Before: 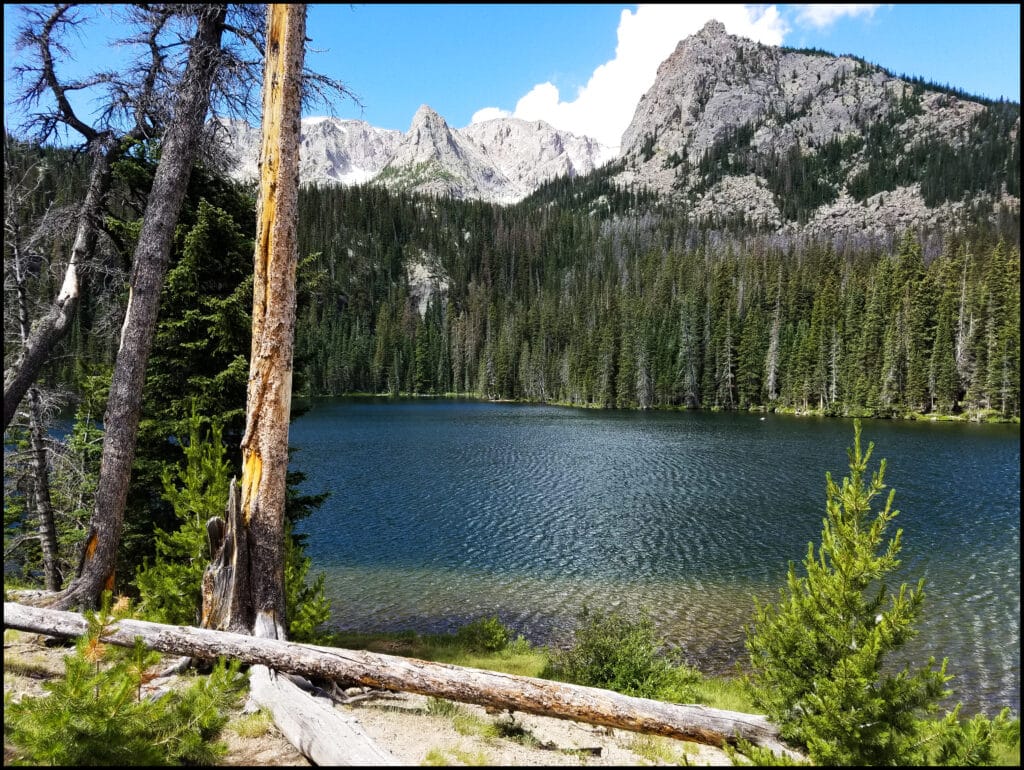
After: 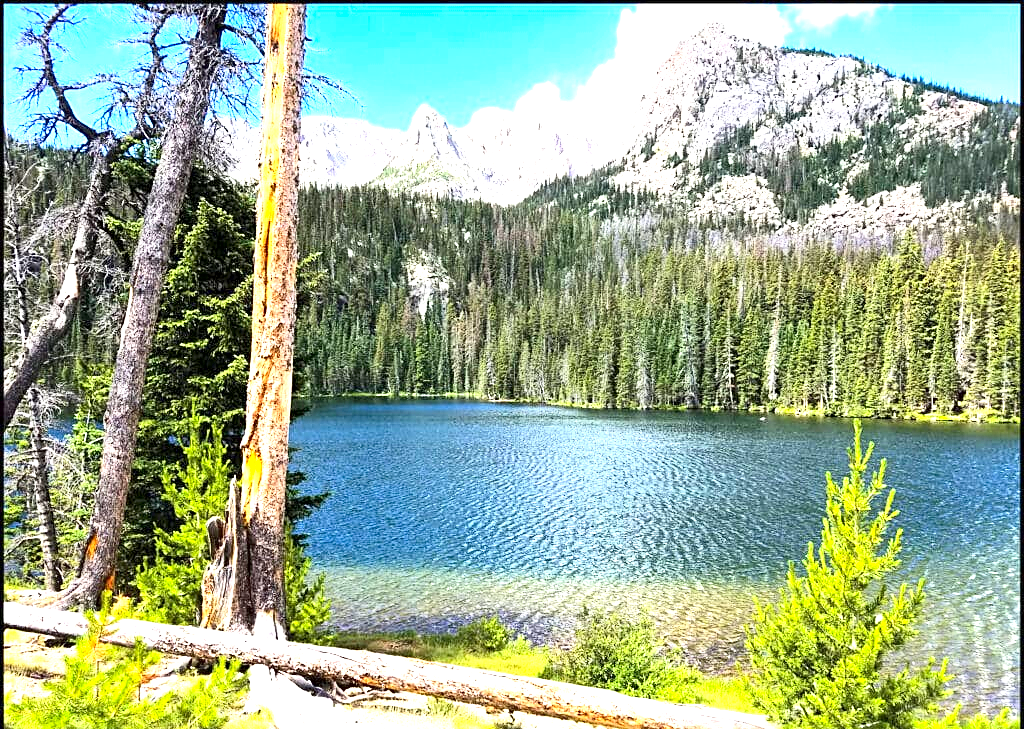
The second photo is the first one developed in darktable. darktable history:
crop and rotate: top 0.009%, bottom 5.28%
exposure: black level correction 0.001, exposure 1.731 EV, compensate highlight preservation false
sharpen: on, module defaults
contrast brightness saturation: contrast 0.196, brightness 0.16, saturation 0.226
